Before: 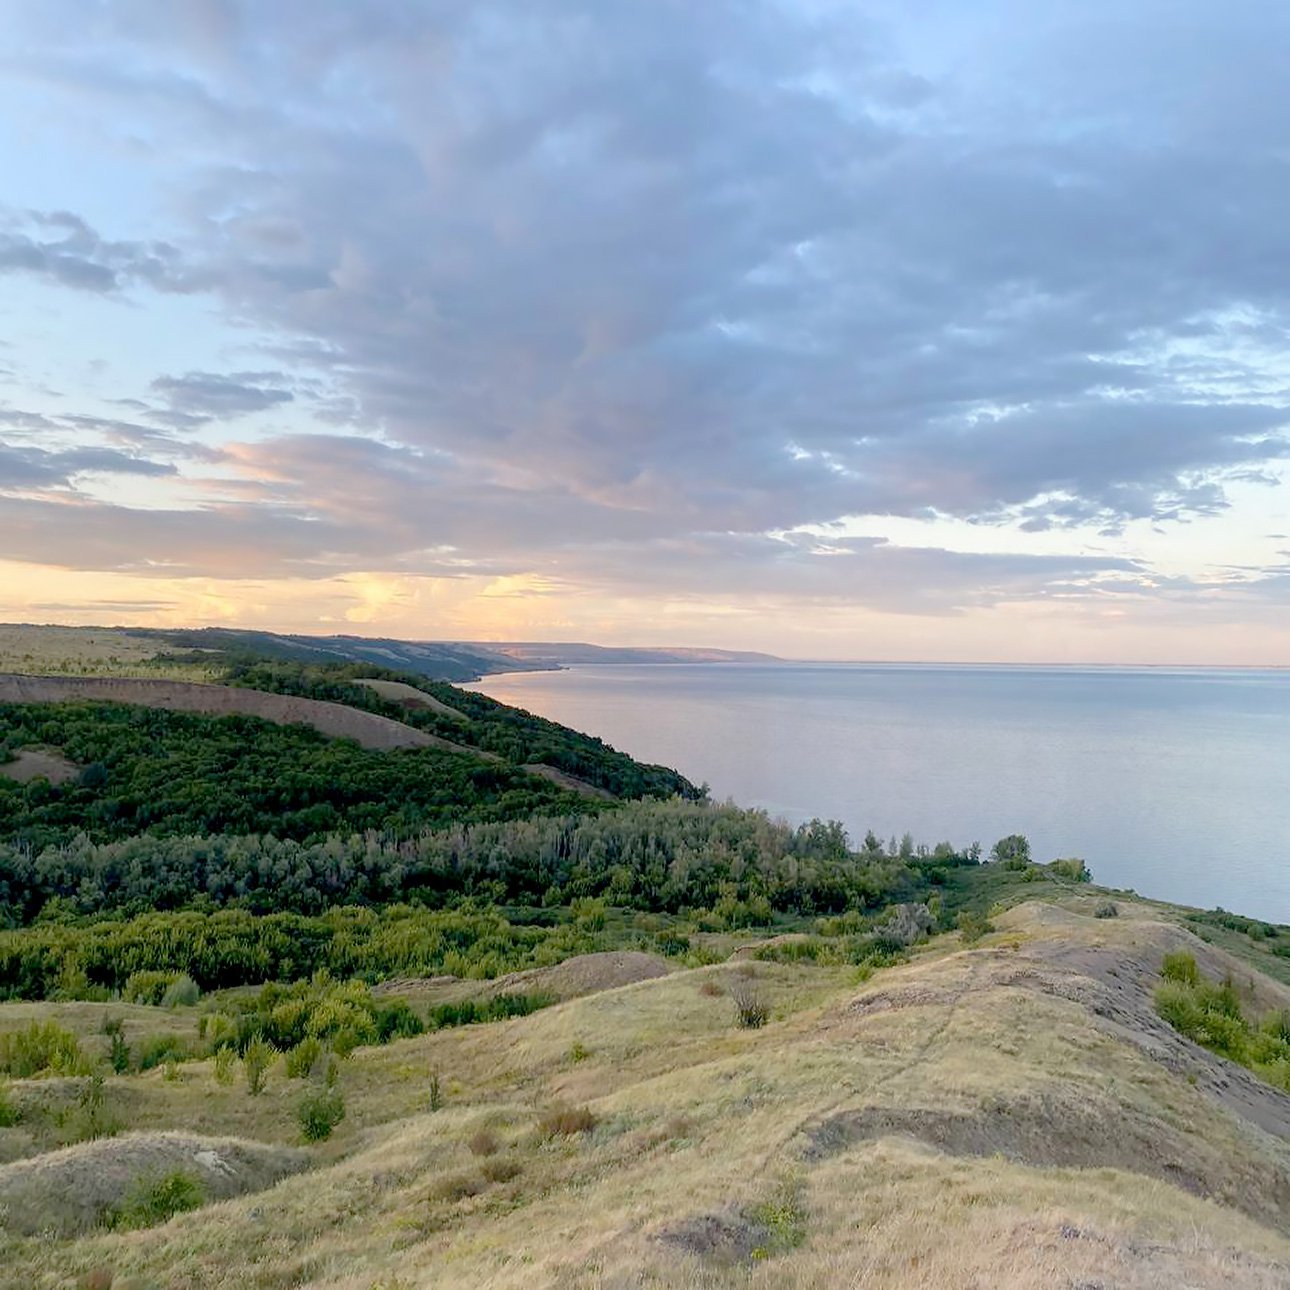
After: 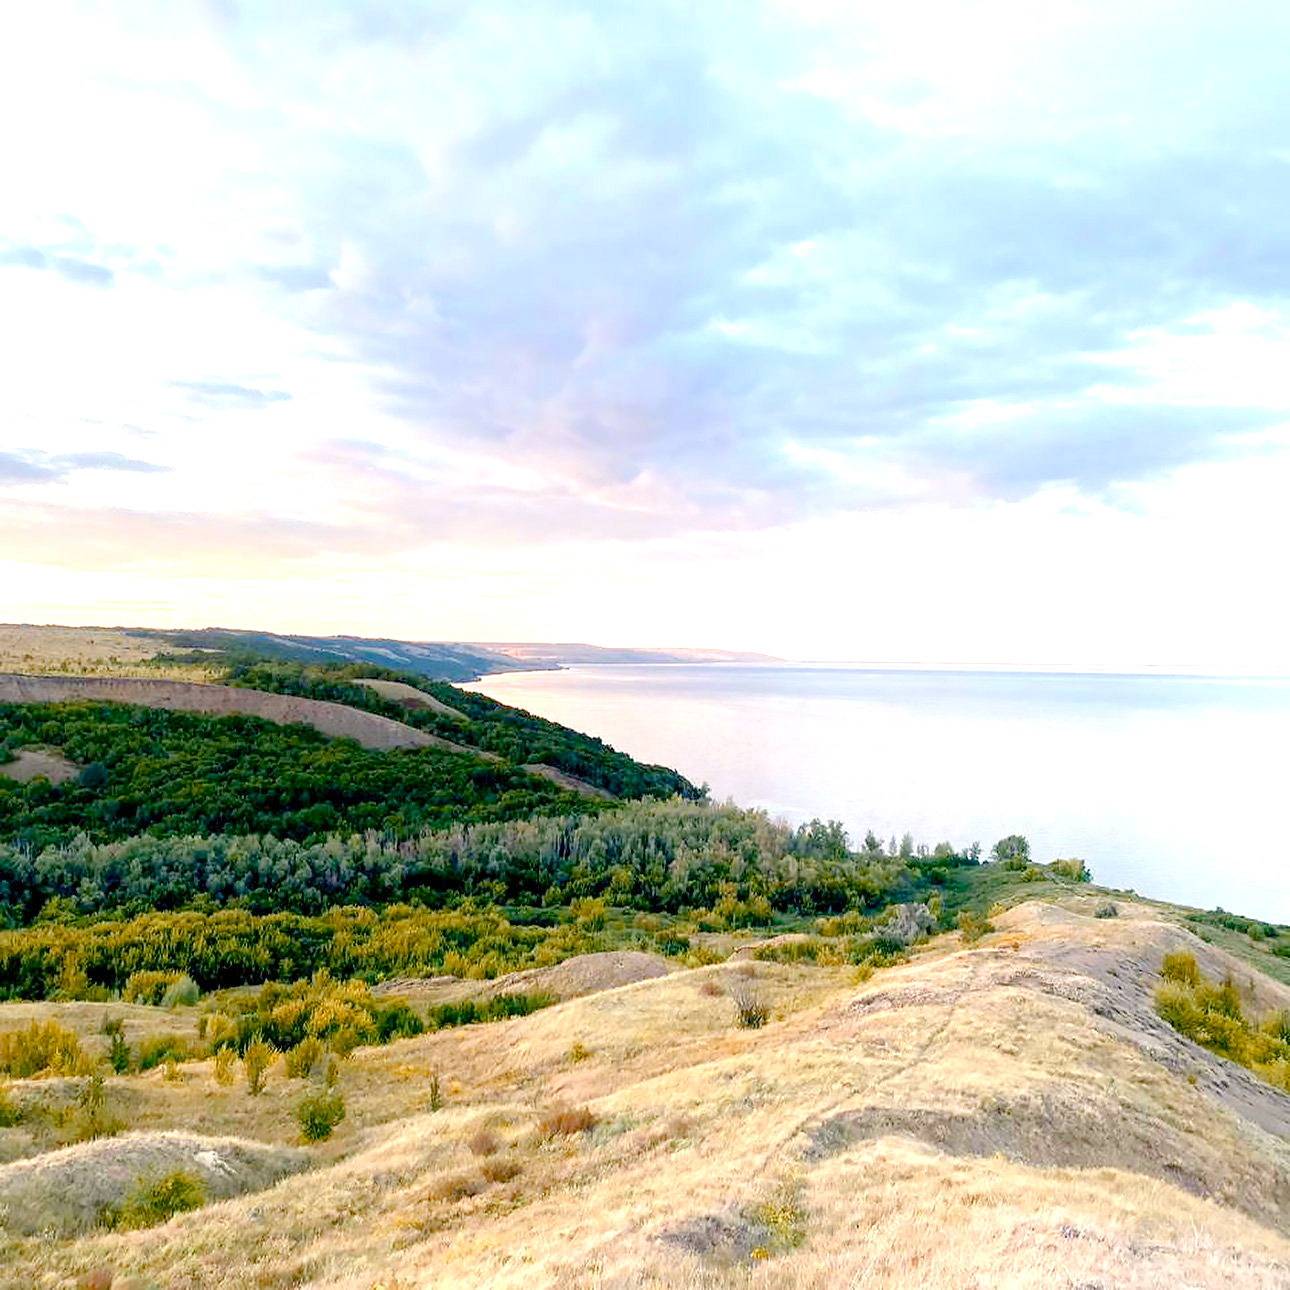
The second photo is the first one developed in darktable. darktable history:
color balance rgb: highlights gain › chroma 2.012%, highlights gain › hue 65.02°, perceptual saturation grading › global saturation 45.043%, perceptual saturation grading › highlights -50.52%, perceptual saturation grading › shadows 31.031%, perceptual brilliance grading › highlights 9.658%, perceptual brilliance grading › mid-tones 5.393%
exposure: exposure 0.796 EV, compensate highlight preservation false
color zones: curves: ch1 [(0, 0.469) (0.072, 0.457) (0.243, 0.494) (0.429, 0.5) (0.571, 0.5) (0.714, 0.5) (0.857, 0.5) (1, 0.469)]; ch2 [(0, 0.499) (0.143, 0.467) (0.242, 0.436) (0.429, 0.493) (0.571, 0.5) (0.714, 0.5) (0.857, 0.5) (1, 0.499)]
